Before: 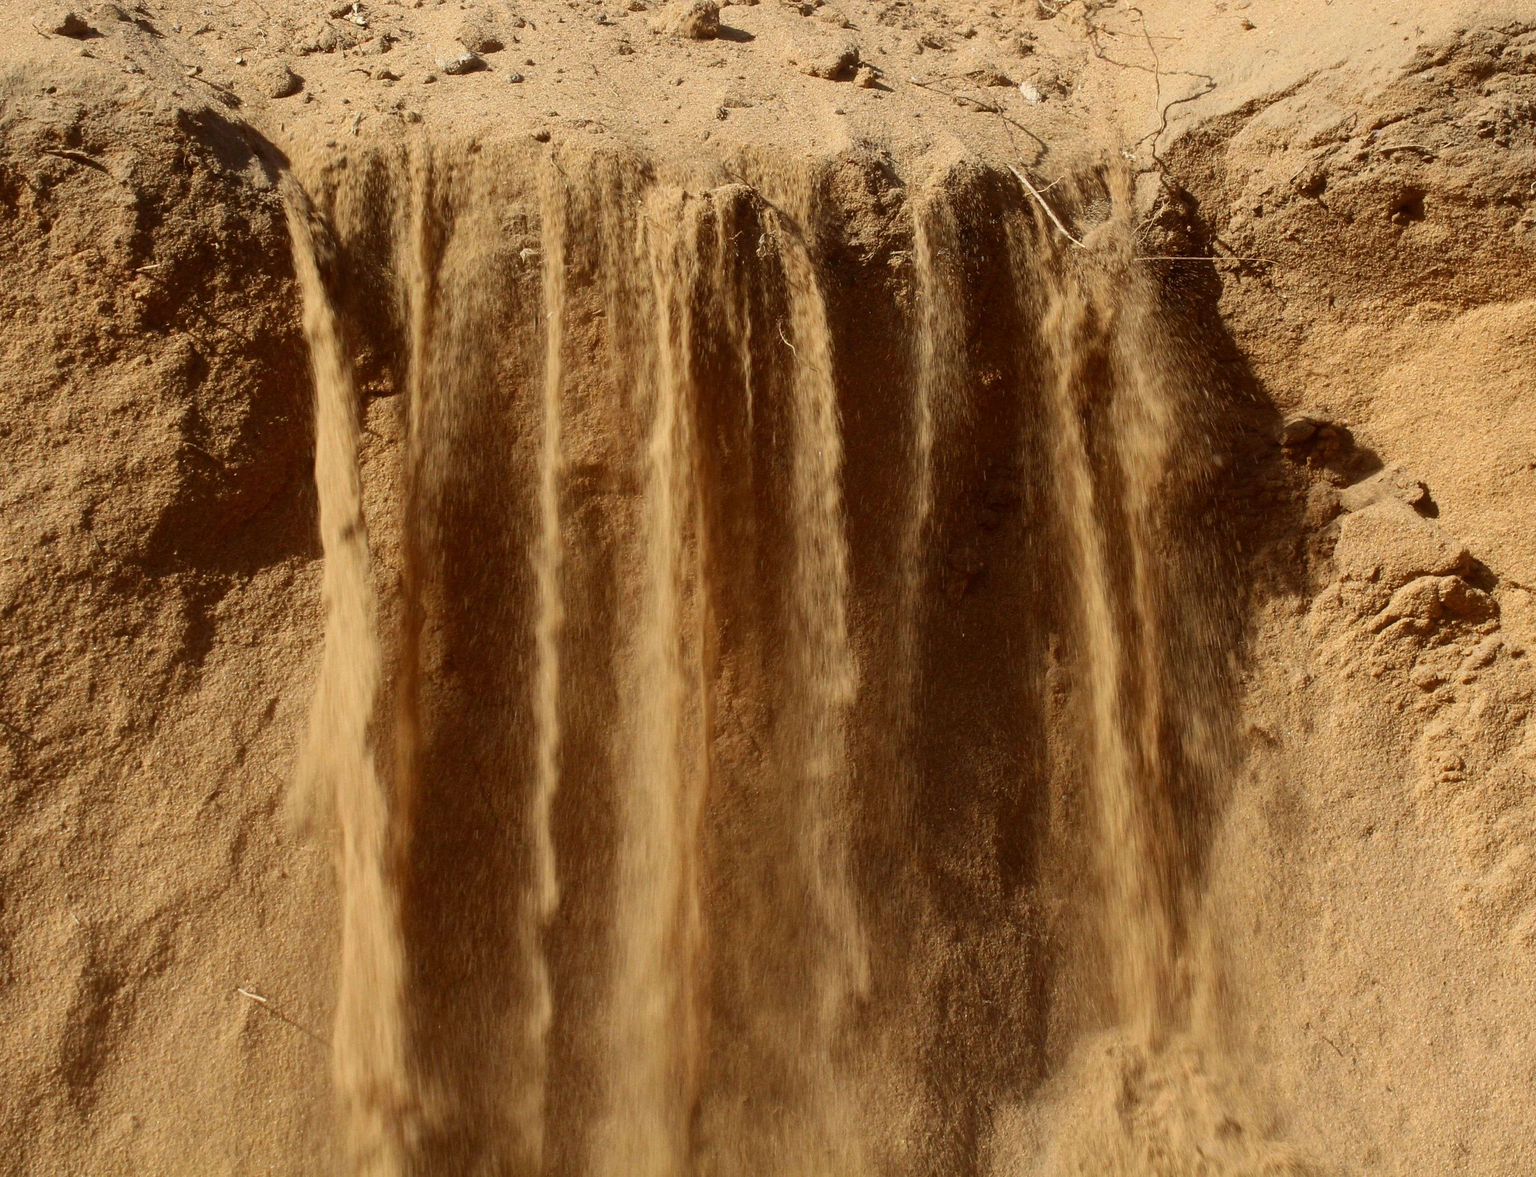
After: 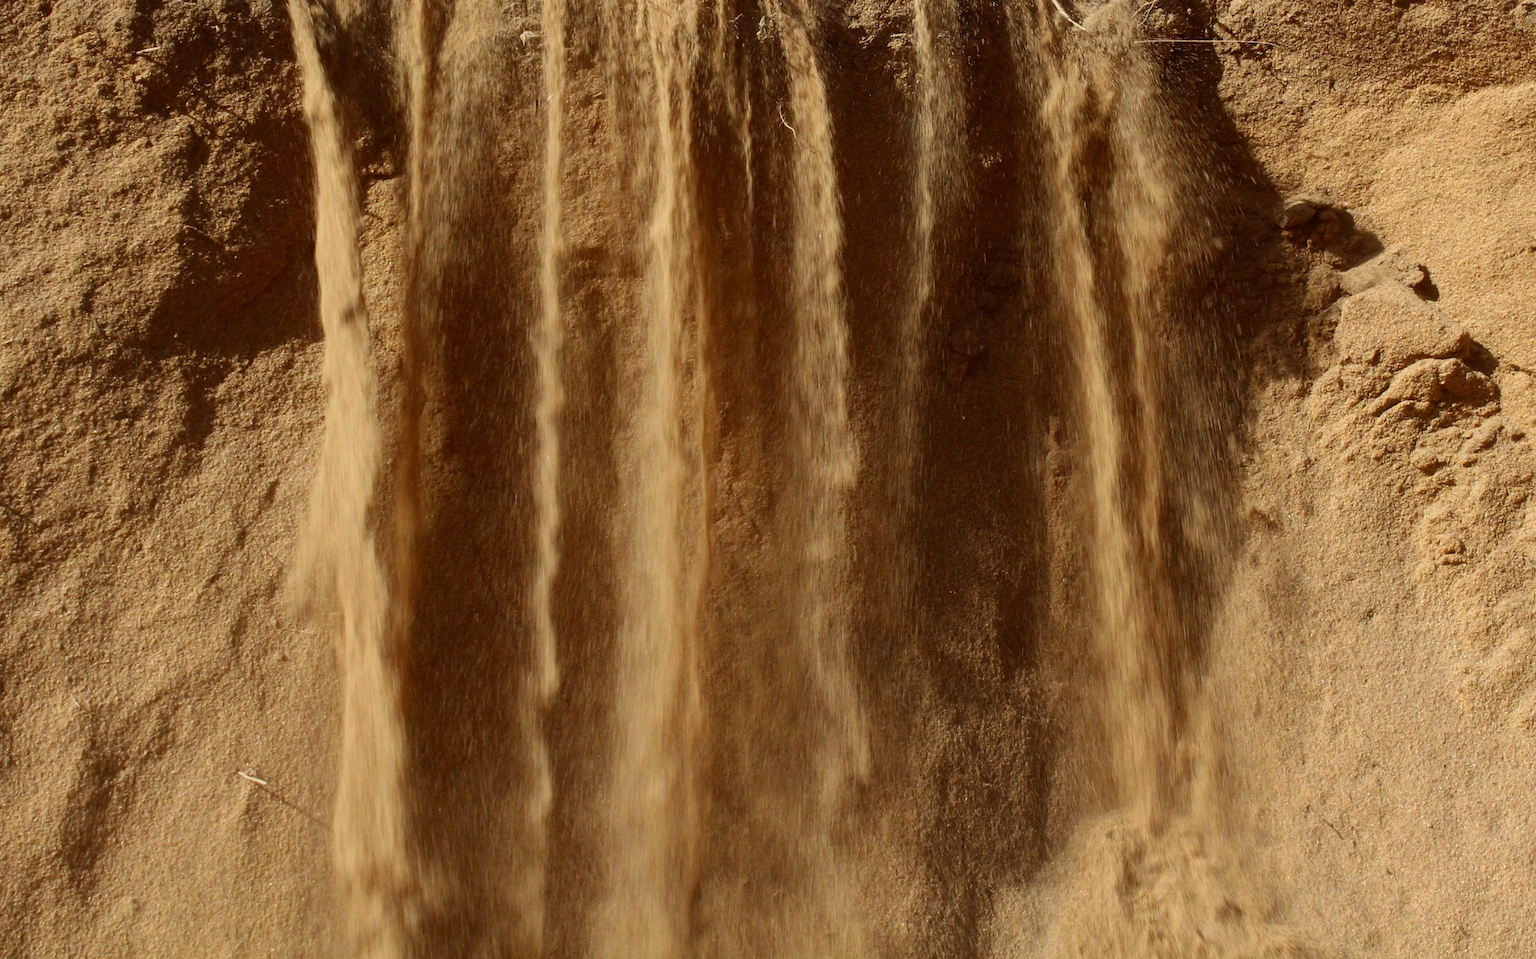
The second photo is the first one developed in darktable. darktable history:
white balance: red 0.98, blue 1.034
crop and rotate: top 18.507%
